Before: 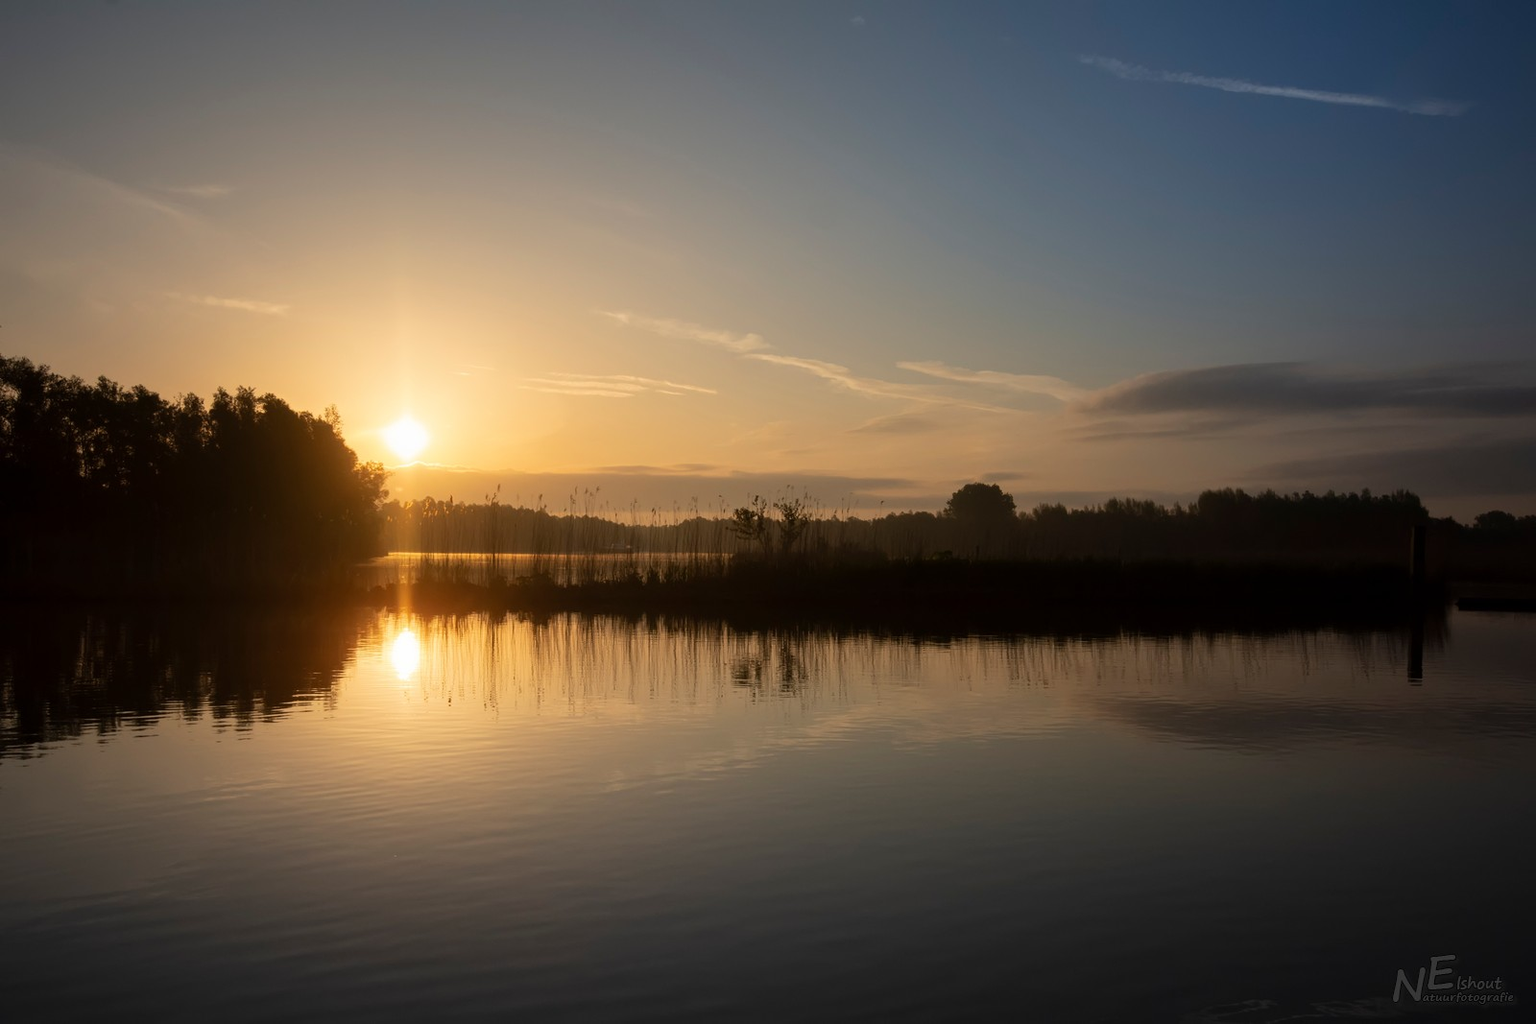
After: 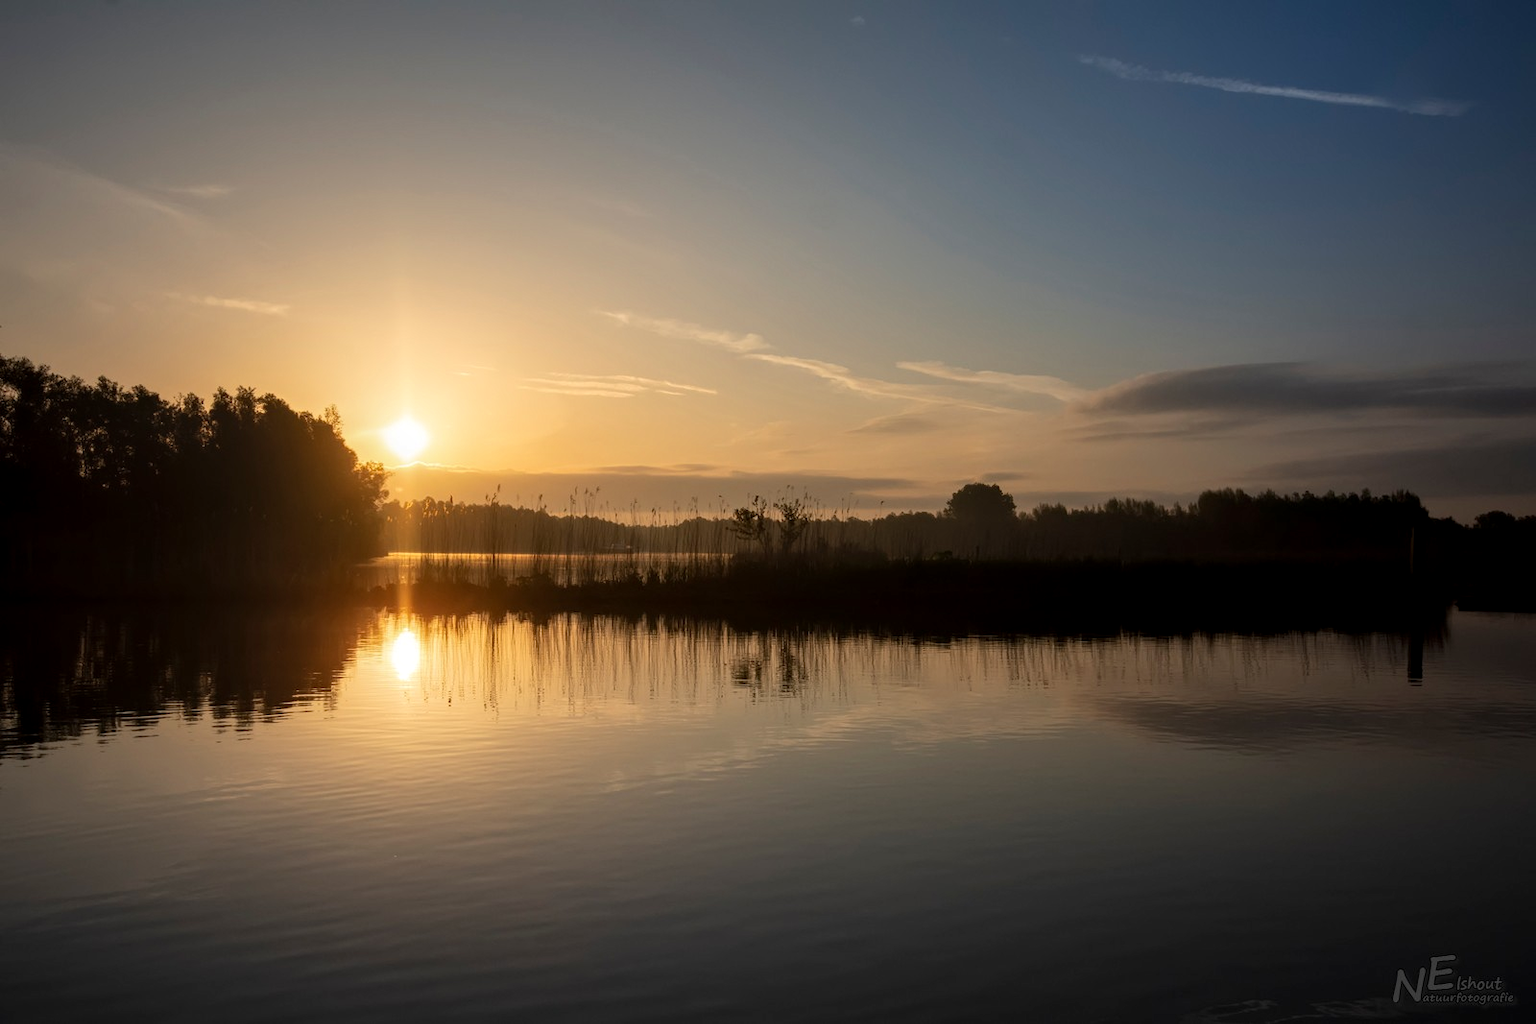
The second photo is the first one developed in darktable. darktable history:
local contrast: on, module defaults
color zones: curves: ch0 [(0, 0.5) (0.143, 0.5) (0.286, 0.5) (0.429, 0.495) (0.571, 0.437) (0.714, 0.44) (0.857, 0.496) (1, 0.5)]
